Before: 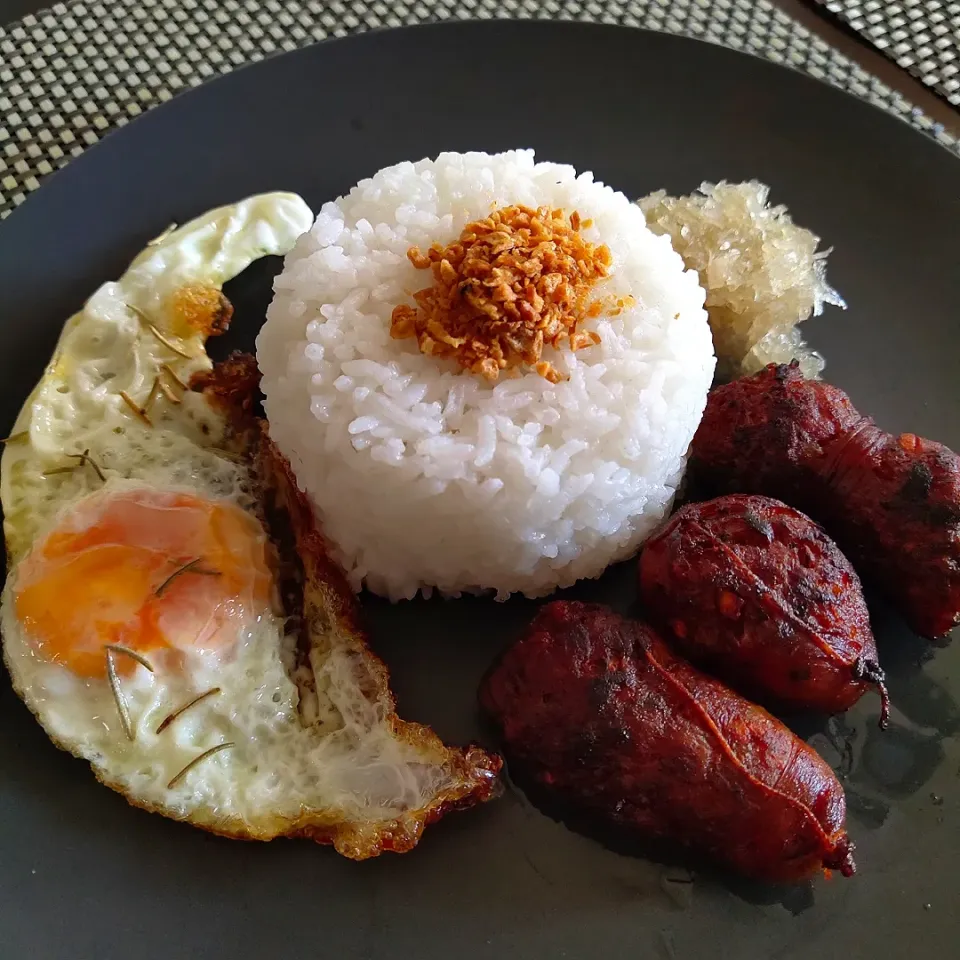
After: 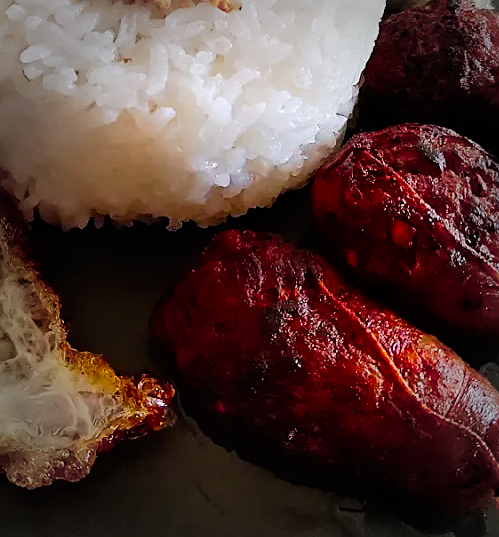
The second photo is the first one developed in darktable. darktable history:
sharpen: on, module defaults
color balance rgb: linear chroma grading › global chroma 0.969%, perceptual saturation grading › global saturation 25.324%
crop: left 34.194%, top 38.673%, right 13.754%, bottom 5.288%
vignetting: fall-off start 66.69%, fall-off radius 39.84%, automatic ratio true, width/height ratio 0.673
tone curve: curves: ch0 [(0, 0) (0.037, 0.011) (0.135, 0.093) (0.266, 0.281) (0.461, 0.555) (0.581, 0.716) (0.675, 0.793) (0.767, 0.849) (0.91, 0.924) (1, 0.979)]; ch1 [(0, 0) (0.292, 0.278) (0.419, 0.423) (0.493, 0.492) (0.506, 0.5) (0.534, 0.529) (0.562, 0.562) (0.641, 0.663) (0.754, 0.76) (1, 1)]; ch2 [(0, 0) (0.294, 0.3) (0.361, 0.372) (0.429, 0.445) (0.478, 0.486) (0.502, 0.498) (0.518, 0.522) (0.531, 0.549) (0.561, 0.579) (0.64, 0.645) (0.7, 0.7) (0.861, 0.808) (1, 0.951)], preserve colors none
